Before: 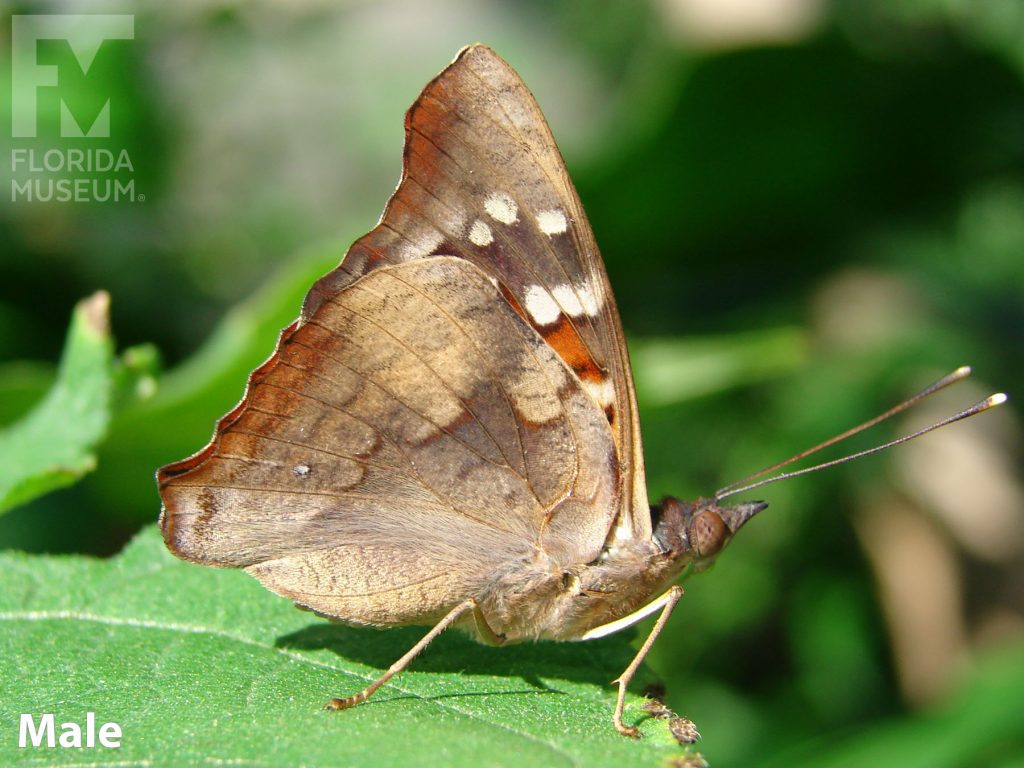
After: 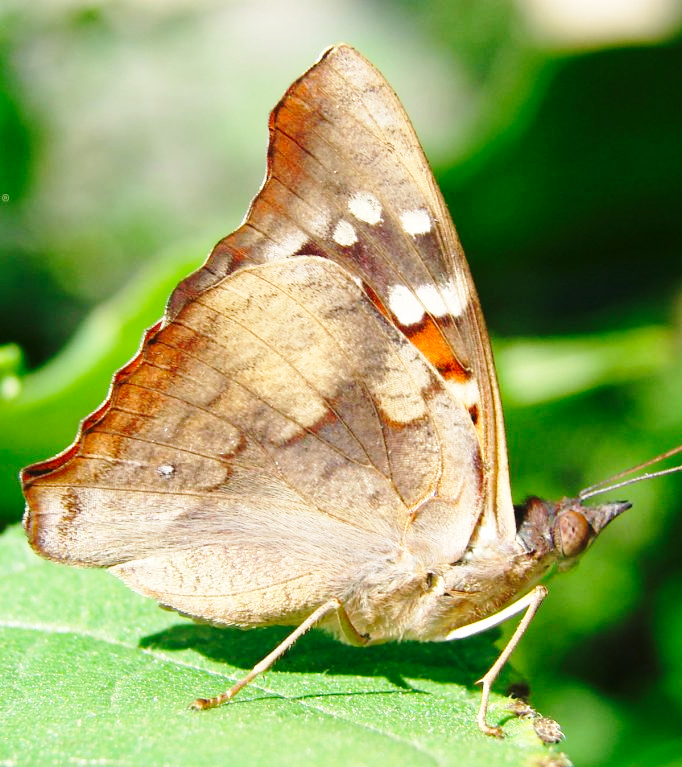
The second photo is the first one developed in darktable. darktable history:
crop and rotate: left 13.342%, right 19.991%
base curve: curves: ch0 [(0, 0) (0.028, 0.03) (0.121, 0.232) (0.46, 0.748) (0.859, 0.968) (1, 1)], preserve colors none
